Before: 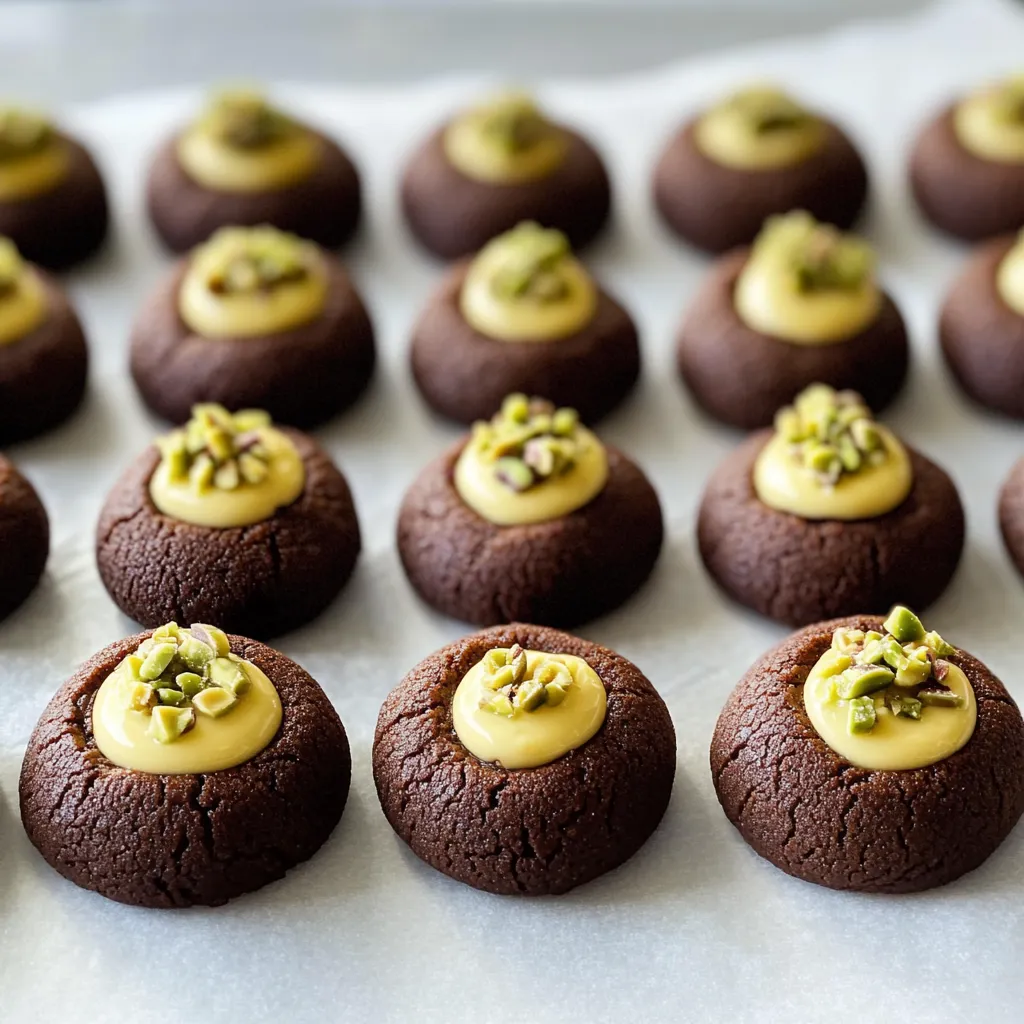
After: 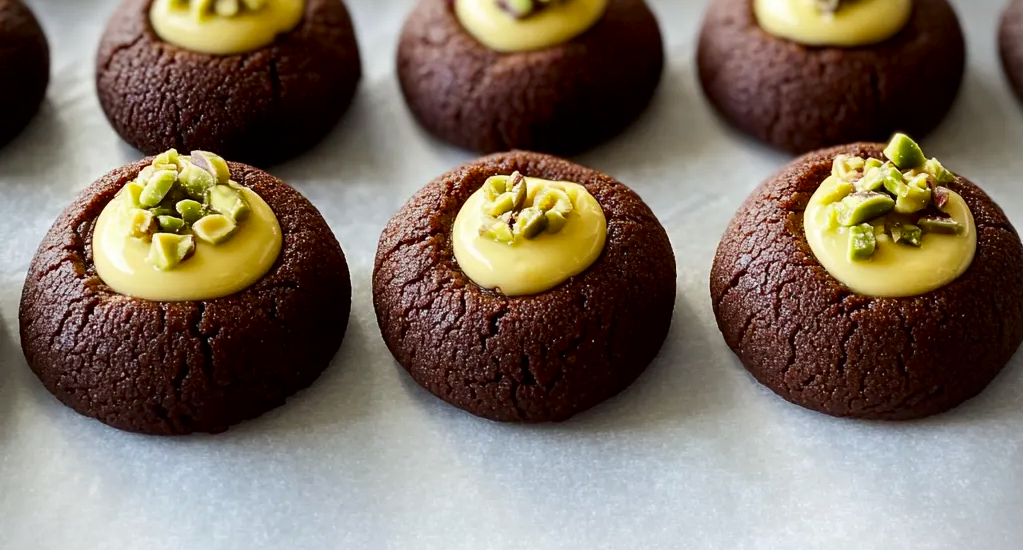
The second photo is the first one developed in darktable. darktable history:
vignetting: fall-off radius 60.92%
crop and rotate: top 46.237%
contrast brightness saturation: contrast 0.07, brightness -0.14, saturation 0.11
